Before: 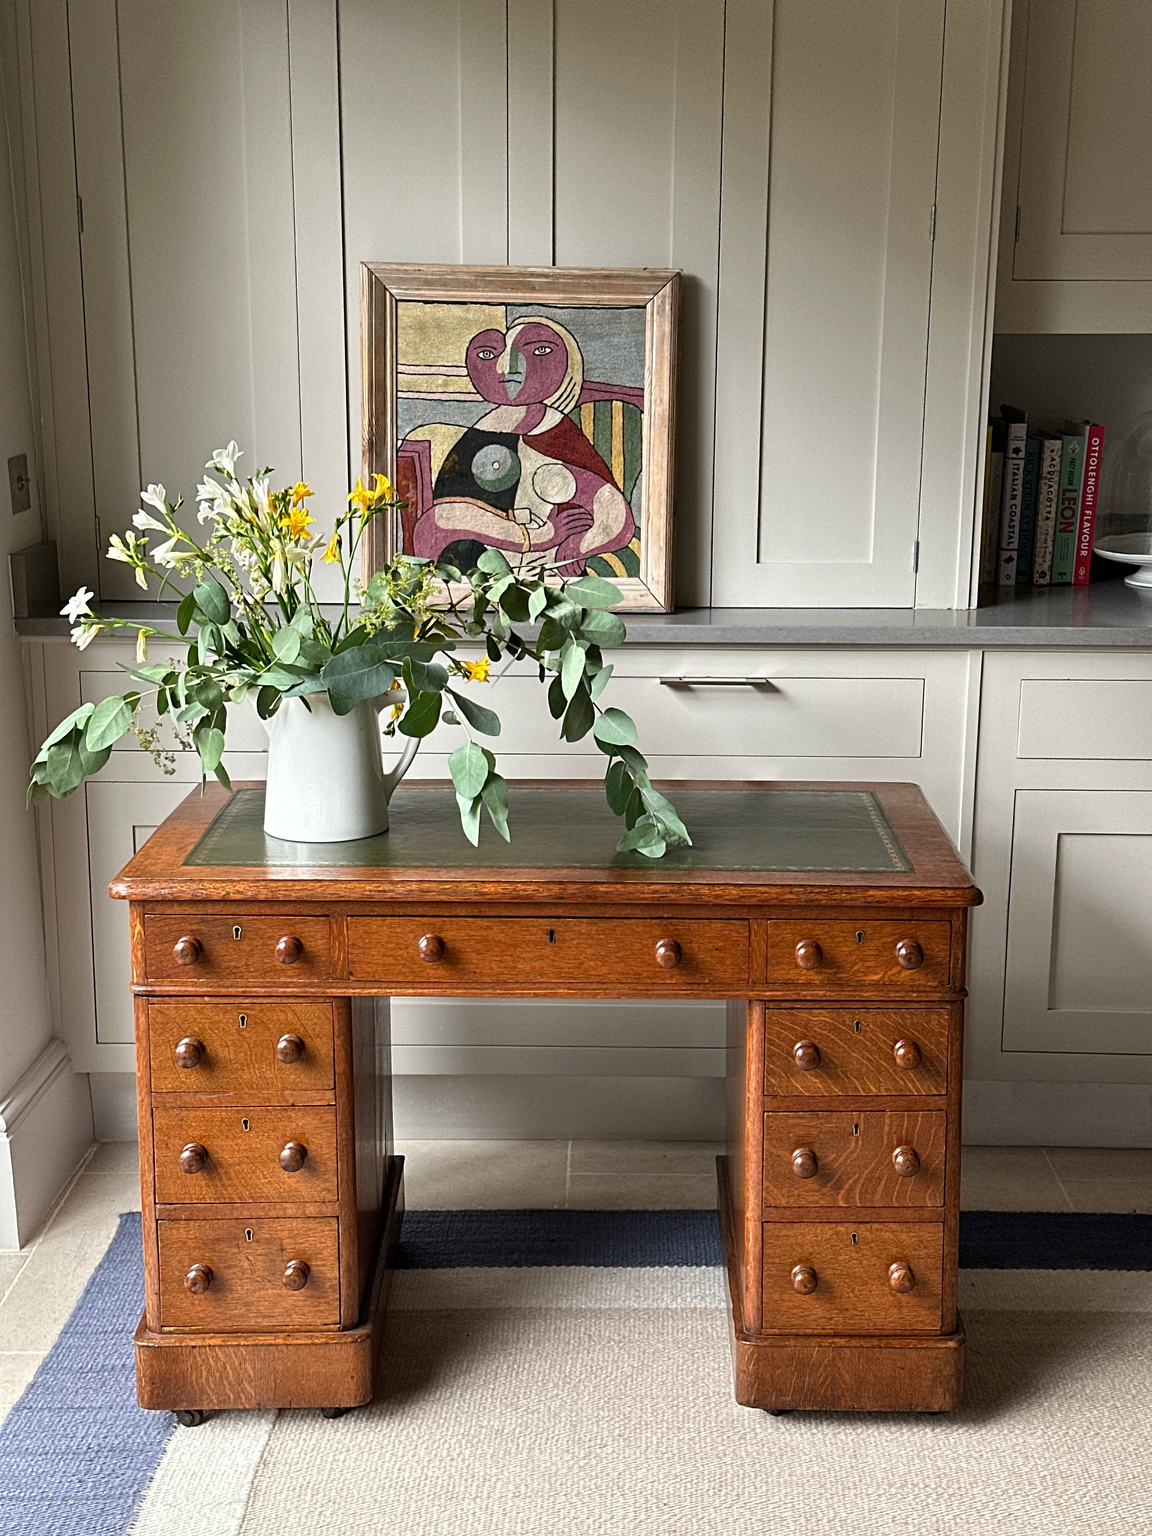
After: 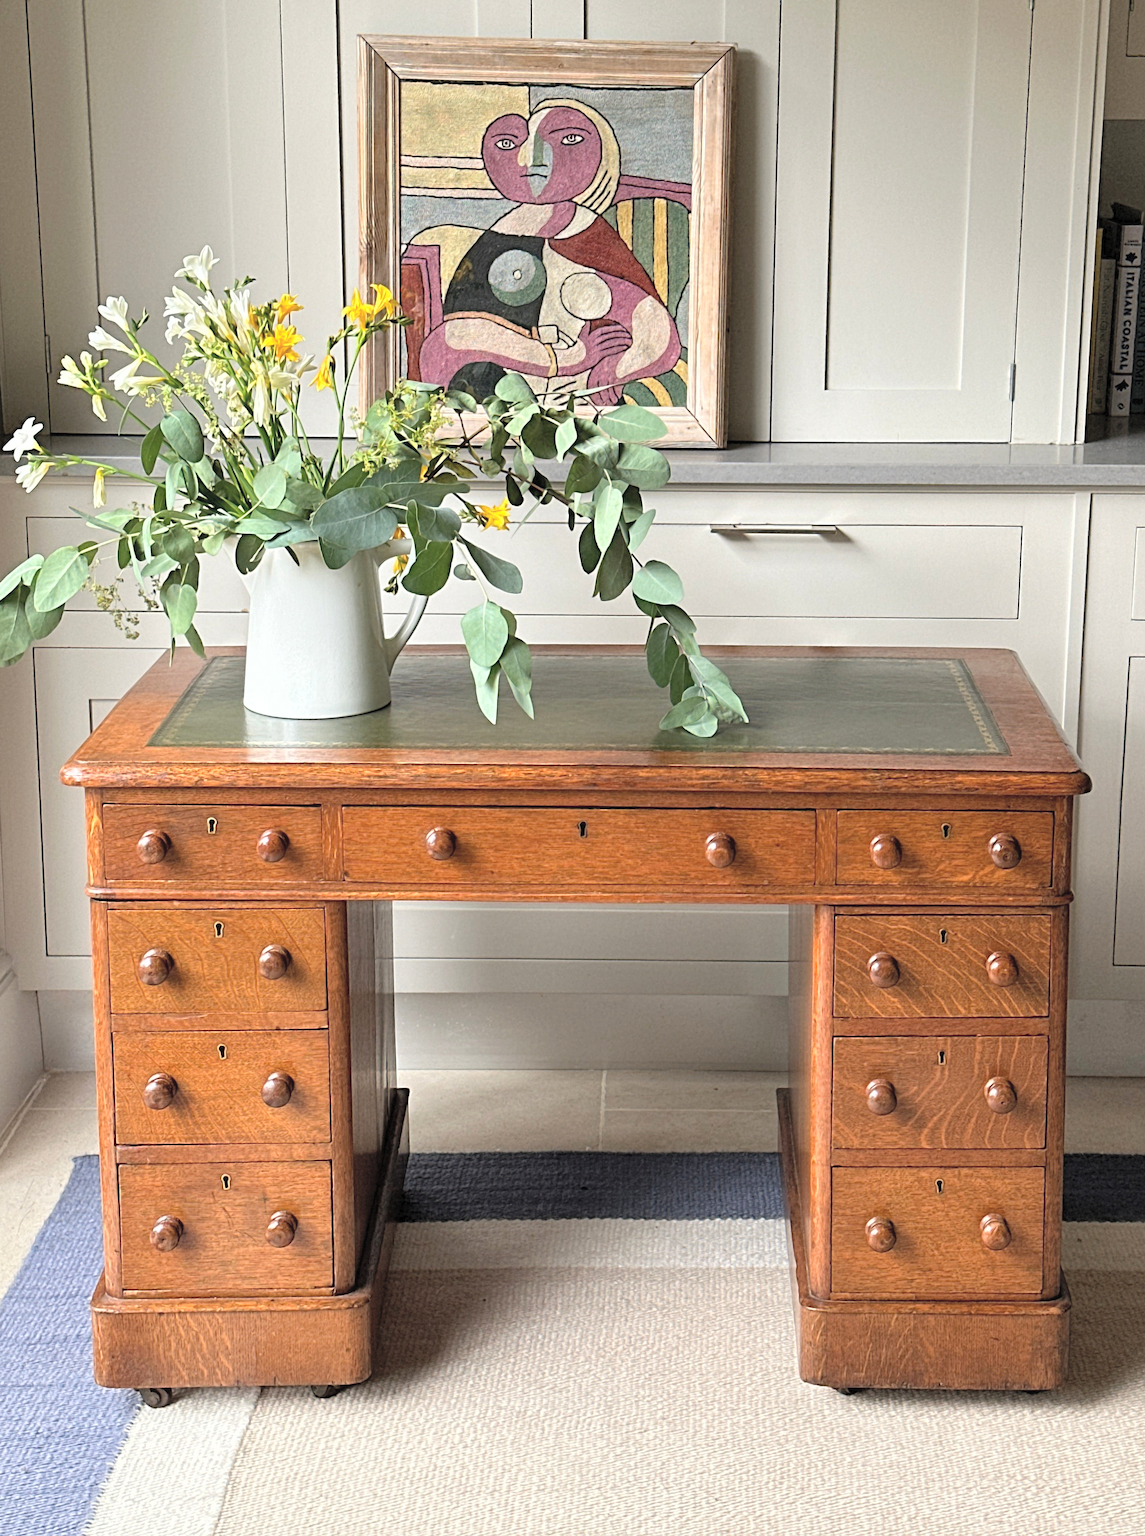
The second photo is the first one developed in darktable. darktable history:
crop and rotate: left 5.004%, top 15.159%, right 10.653%
contrast brightness saturation: brightness 0.281
